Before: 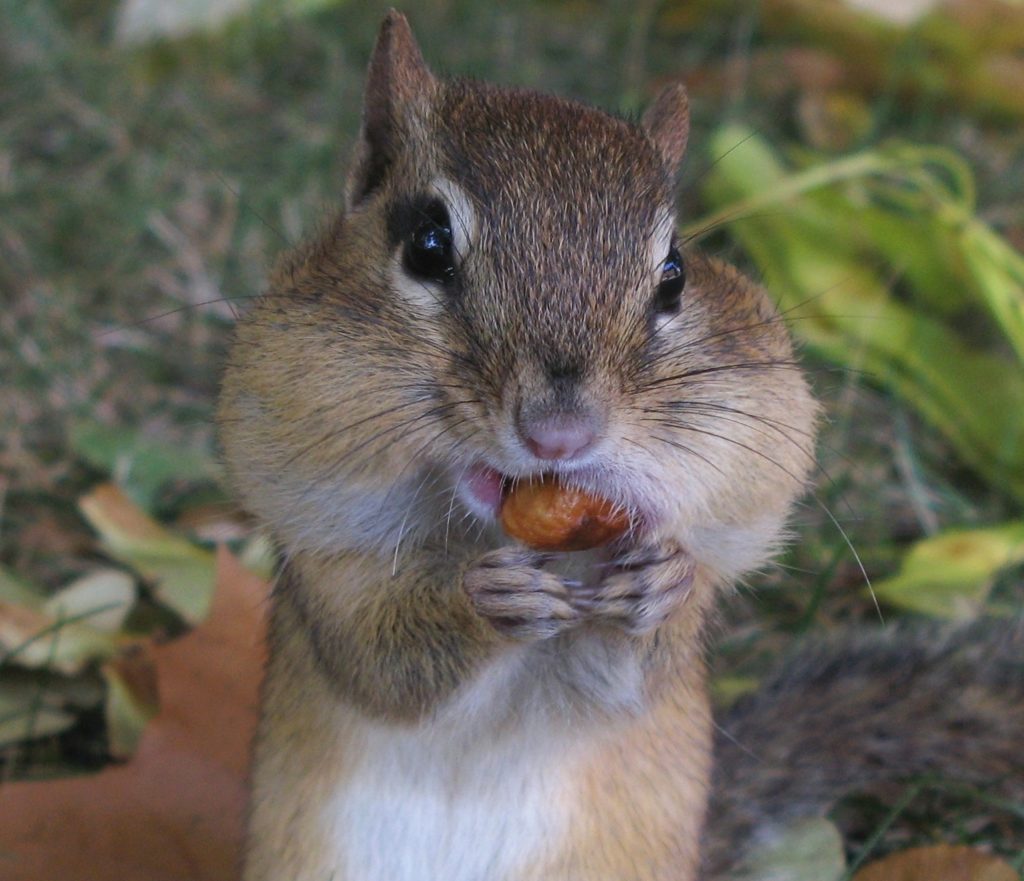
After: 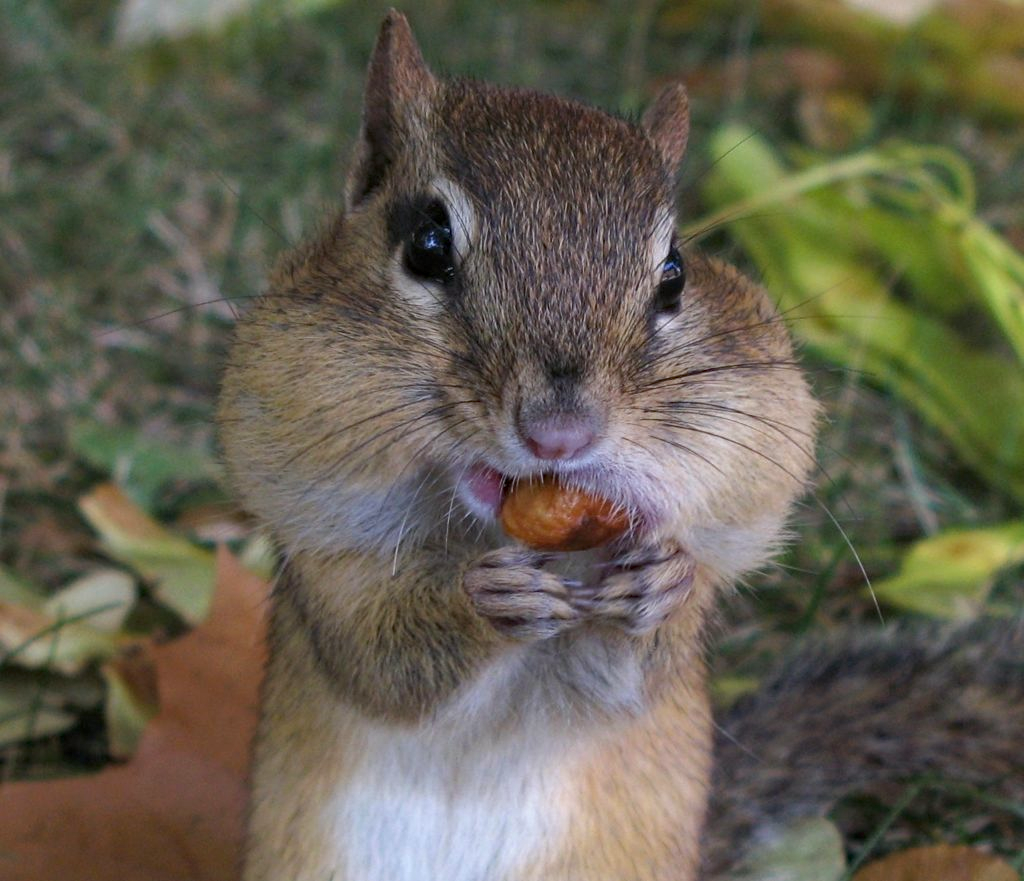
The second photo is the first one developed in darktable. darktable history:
haze removal: compatibility mode true, adaptive false
local contrast: highlights 106%, shadows 98%, detail 120%, midtone range 0.2
